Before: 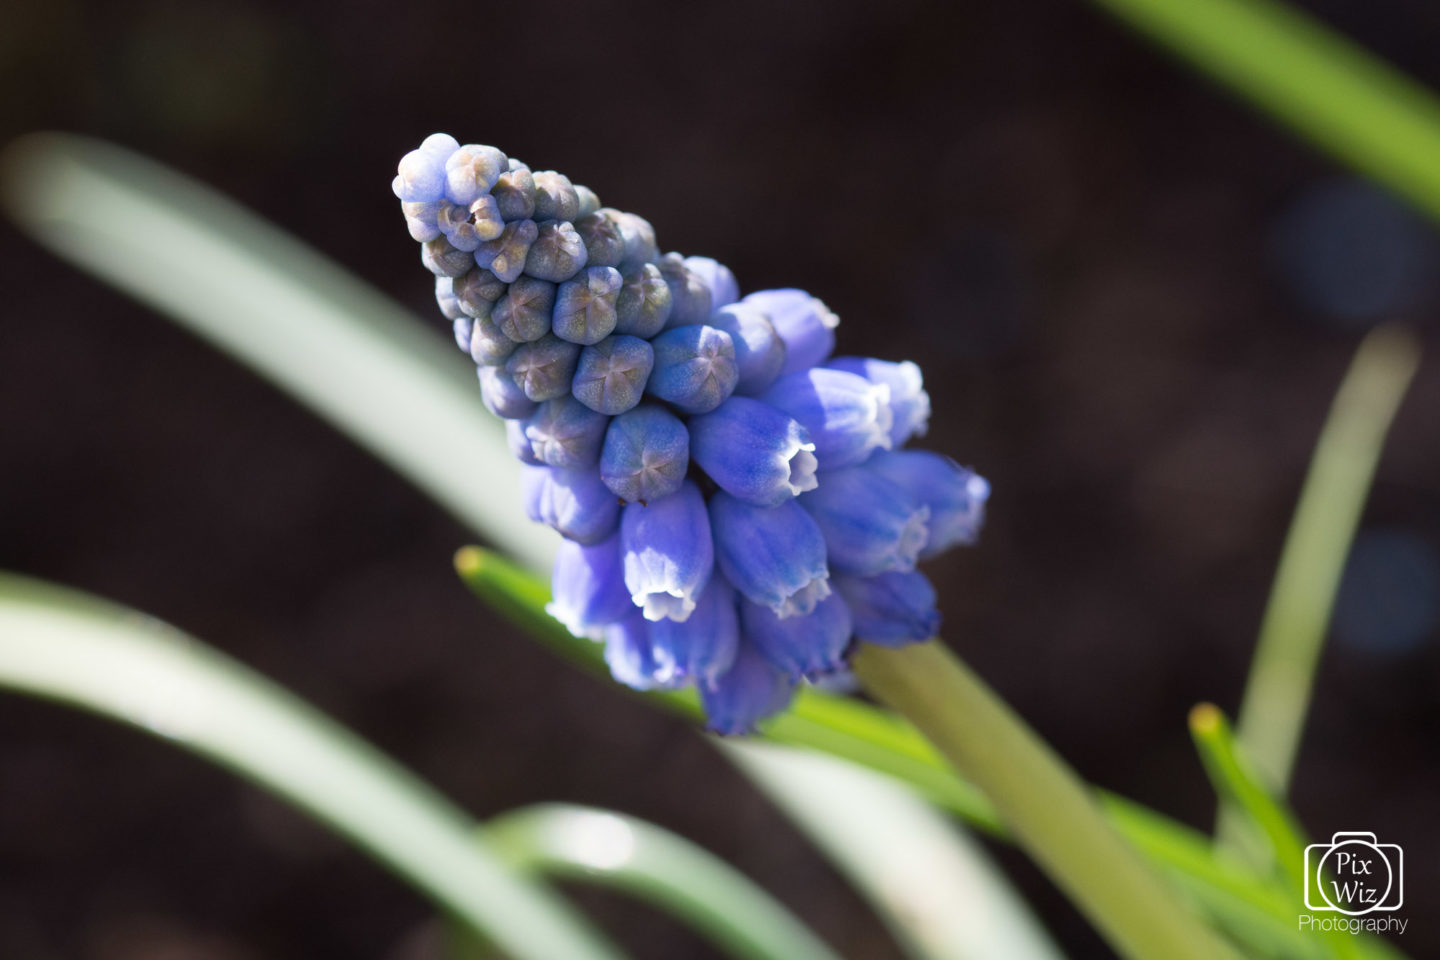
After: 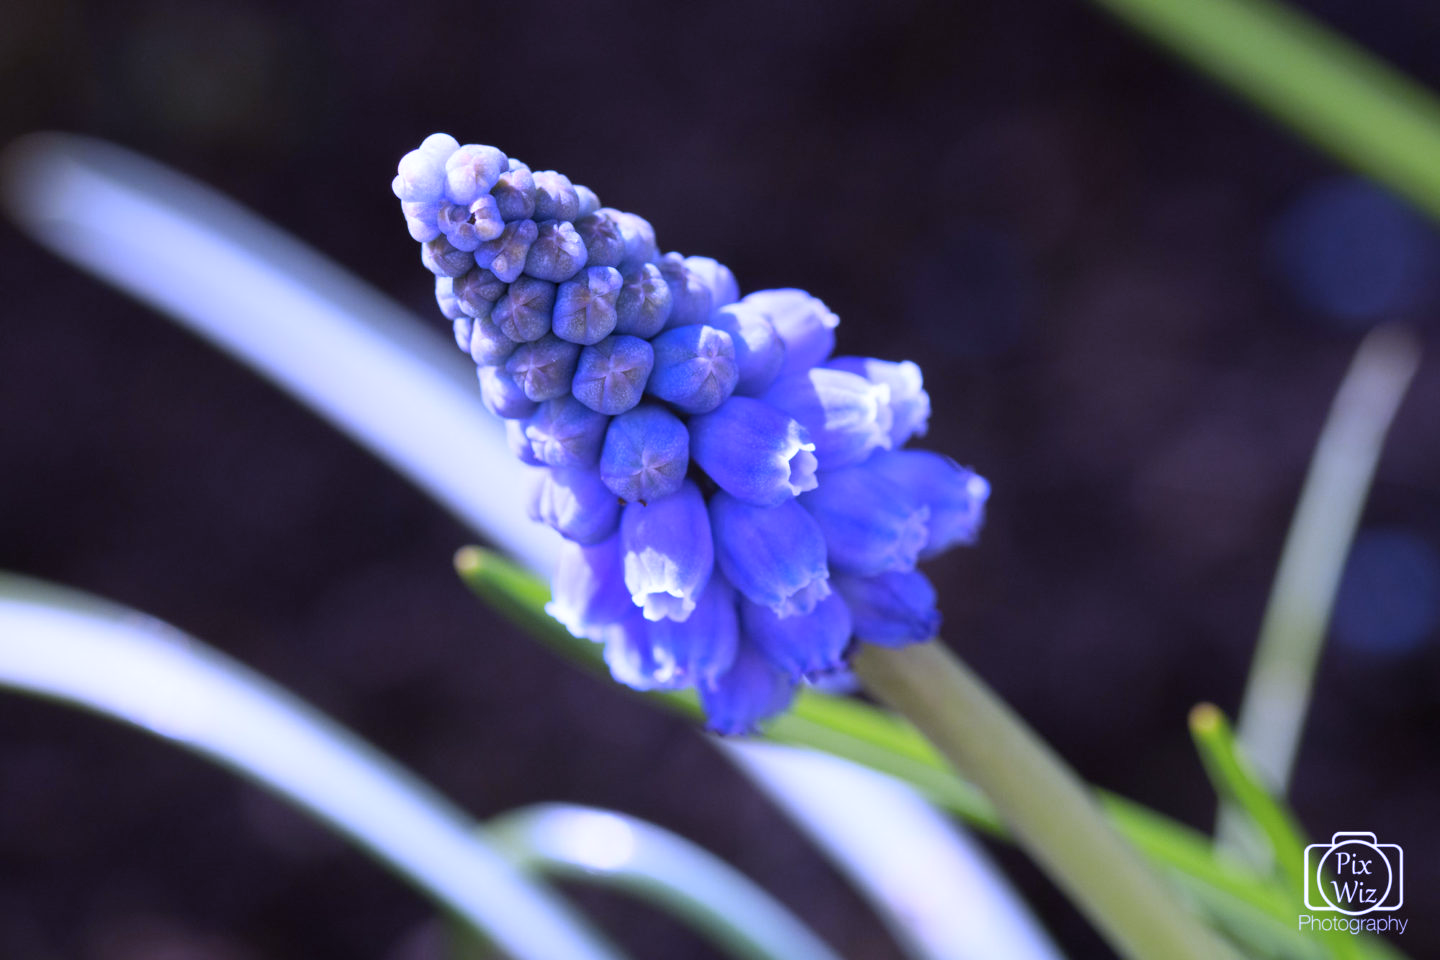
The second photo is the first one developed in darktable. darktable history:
color zones: curves: ch1 [(0.113, 0.438) (0.75, 0.5)]; ch2 [(0.12, 0.526) (0.75, 0.5)]
white balance: red 0.98, blue 1.61
